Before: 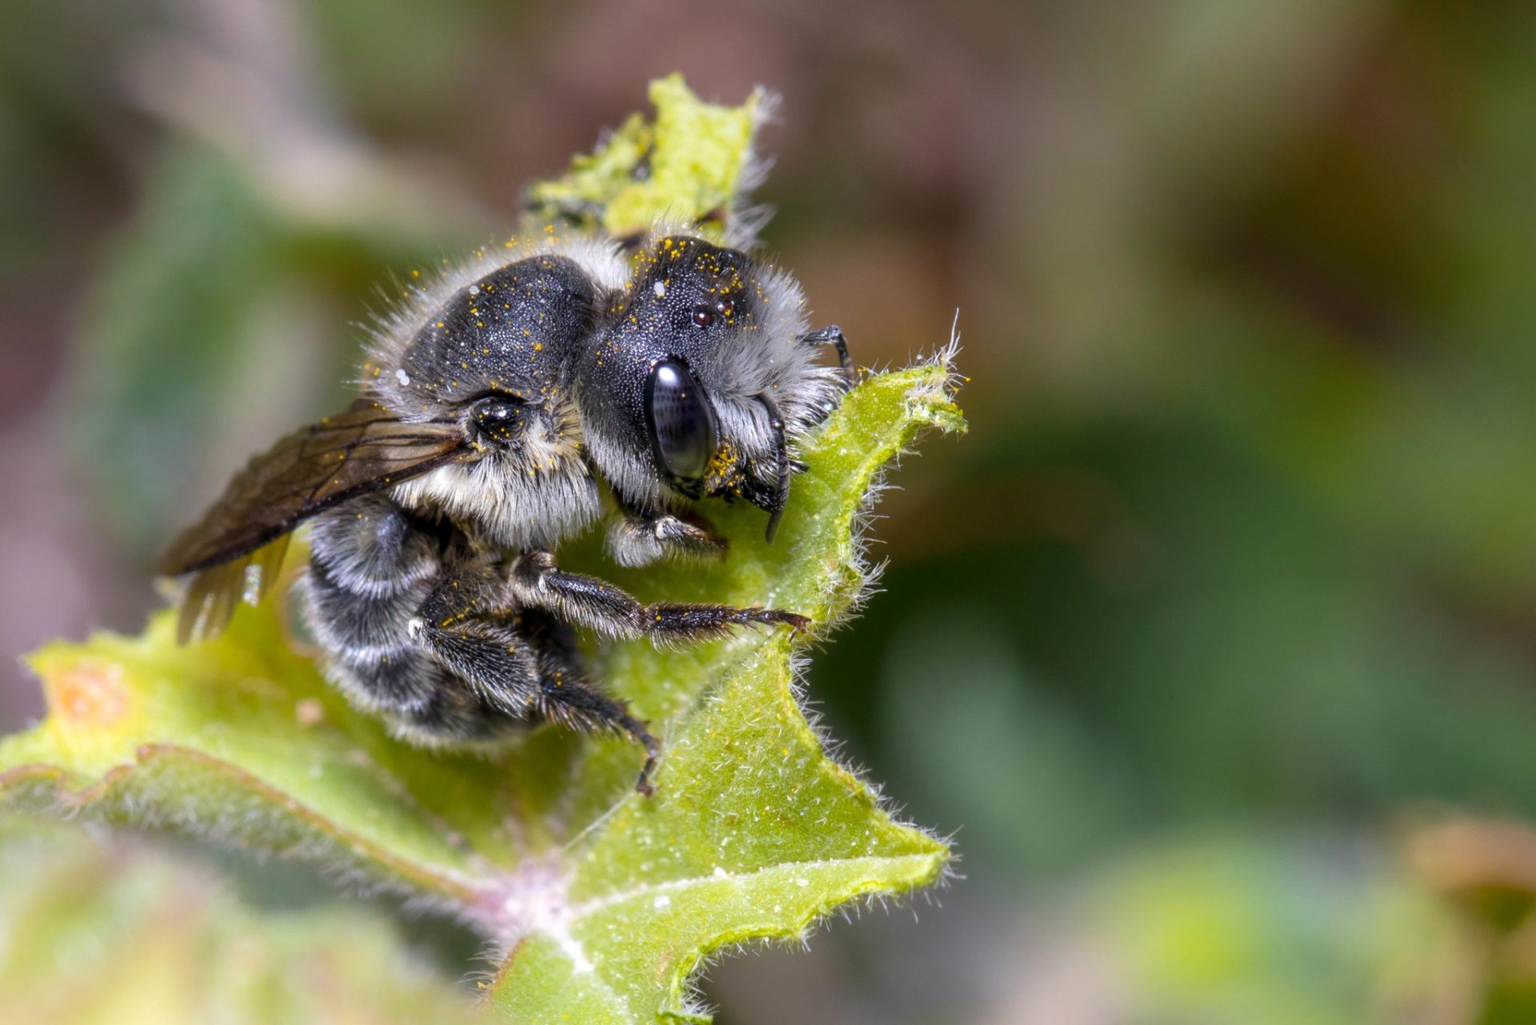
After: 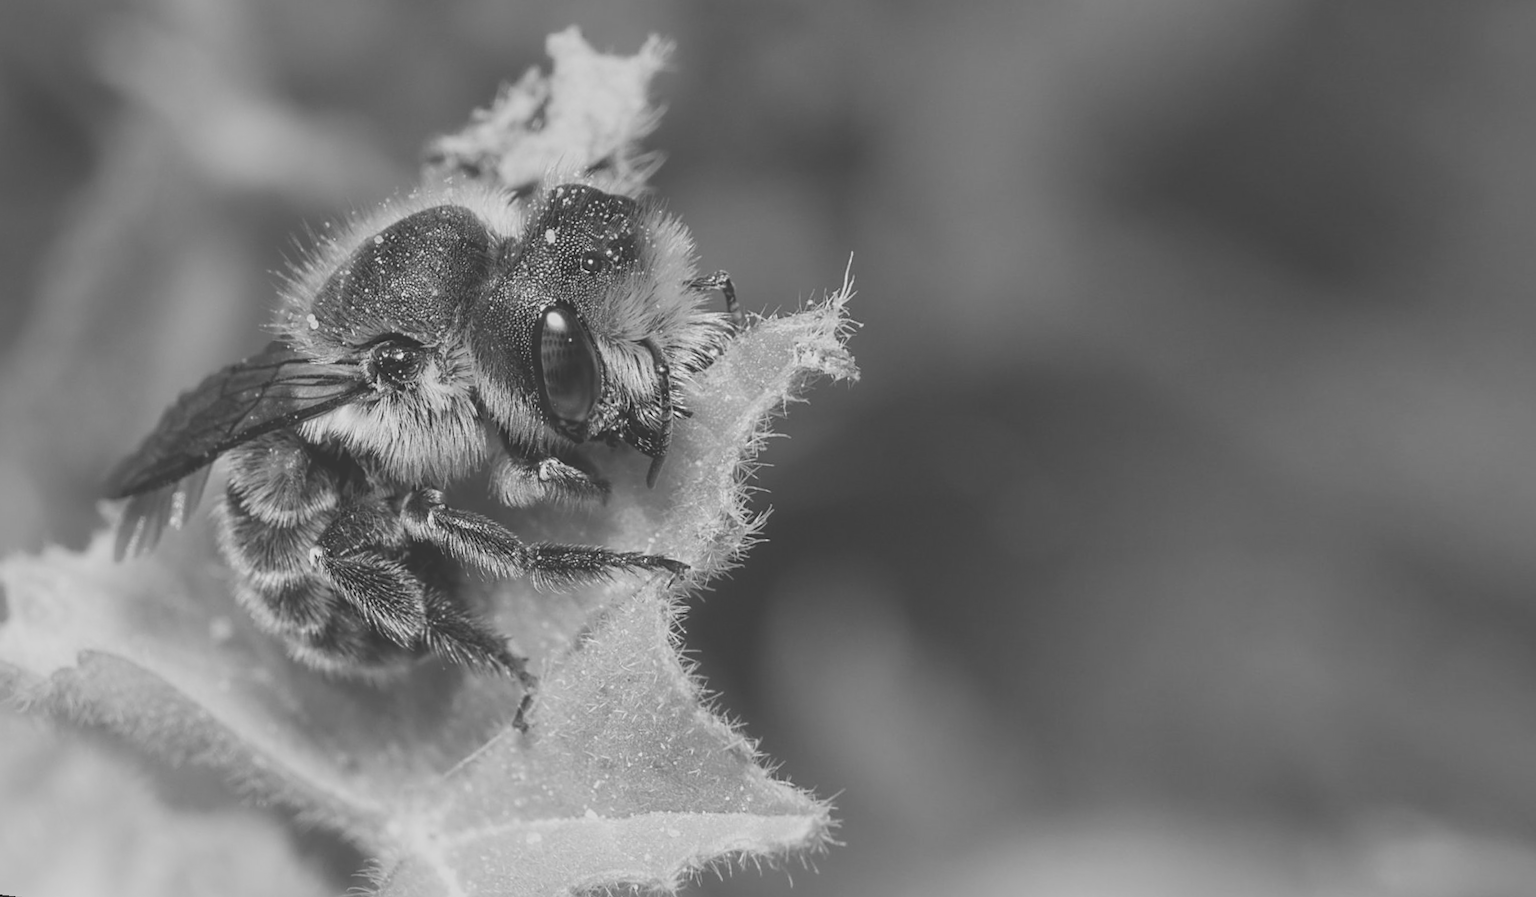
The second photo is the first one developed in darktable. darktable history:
filmic rgb: middle gray luminance 18.42%, black relative exposure -11.25 EV, white relative exposure 3.75 EV, threshold 6 EV, target black luminance 0%, hardness 5.87, latitude 57.4%, contrast 0.963, shadows ↔ highlights balance 49.98%, add noise in highlights 0, preserve chrominance luminance Y, color science v3 (2019), use custom middle-gray values true, iterations of high-quality reconstruction 0, contrast in highlights soft, enable highlight reconstruction true
monochrome: a 32, b 64, size 2.3
exposure: black level correction -0.041, exposure 0.064 EV, compensate highlight preservation false
sharpen: on, module defaults
rotate and perspective: rotation 1.69°, lens shift (vertical) -0.023, lens shift (horizontal) -0.291, crop left 0.025, crop right 0.988, crop top 0.092, crop bottom 0.842
